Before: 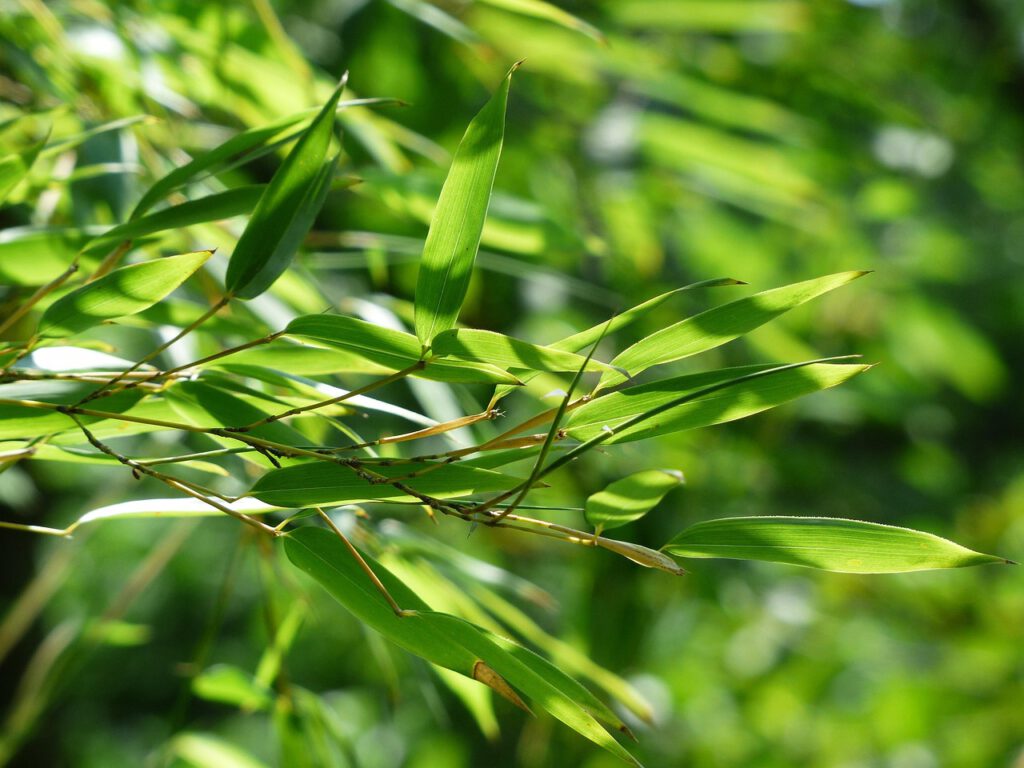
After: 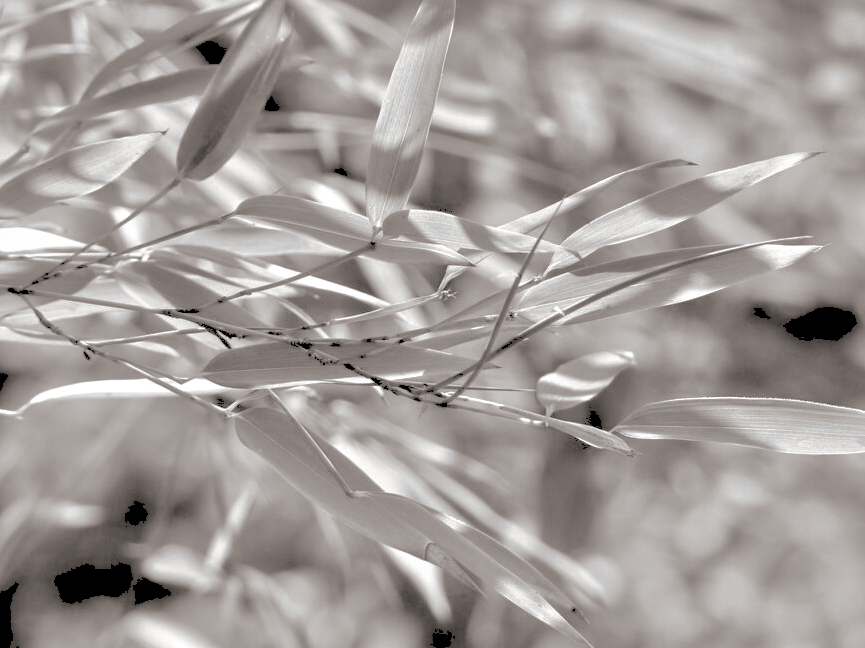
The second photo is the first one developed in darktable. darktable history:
tone curve: curves: ch0 [(0, 0) (0.003, 0.238) (0.011, 0.238) (0.025, 0.242) (0.044, 0.256) (0.069, 0.277) (0.1, 0.294) (0.136, 0.315) (0.177, 0.345) (0.224, 0.379) (0.277, 0.419) (0.335, 0.463) (0.399, 0.511) (0.468, 0.566) (0.543, 0.627) (0.623, 0.687) (0.709, 0.75) (0.801, 0.824) (0.898, 0.89) (1, 1)], preserve colors none
monochrome: a 1.94, b -0.638
crop and rotate: left 4.842%, top 15.51%, right 10.668%
shadows and highlights: on, module defaults
split-toning: shadows › hue 26°, shadows › saturation 0.09, highlights › hue 40°, highlights › saturation 0.18, balance -63, compress 0%
tone equalizer: -7 EV 0.15 EV, -6 EV 0.6 EV, -5 EV 1.15 EV, -4 EV 1.33 EV, -3 EV 1.15 EV, -2 EV 0.6 EV, -1 EV 0.15 EV, mask exposure compensation -0.5 EV
rgb levels: levels [[0.029, 0.461, 0.922], [0, 0.5, 1], [0, 0.5, 1]]
white balance: red 0.766, blue 1.537
